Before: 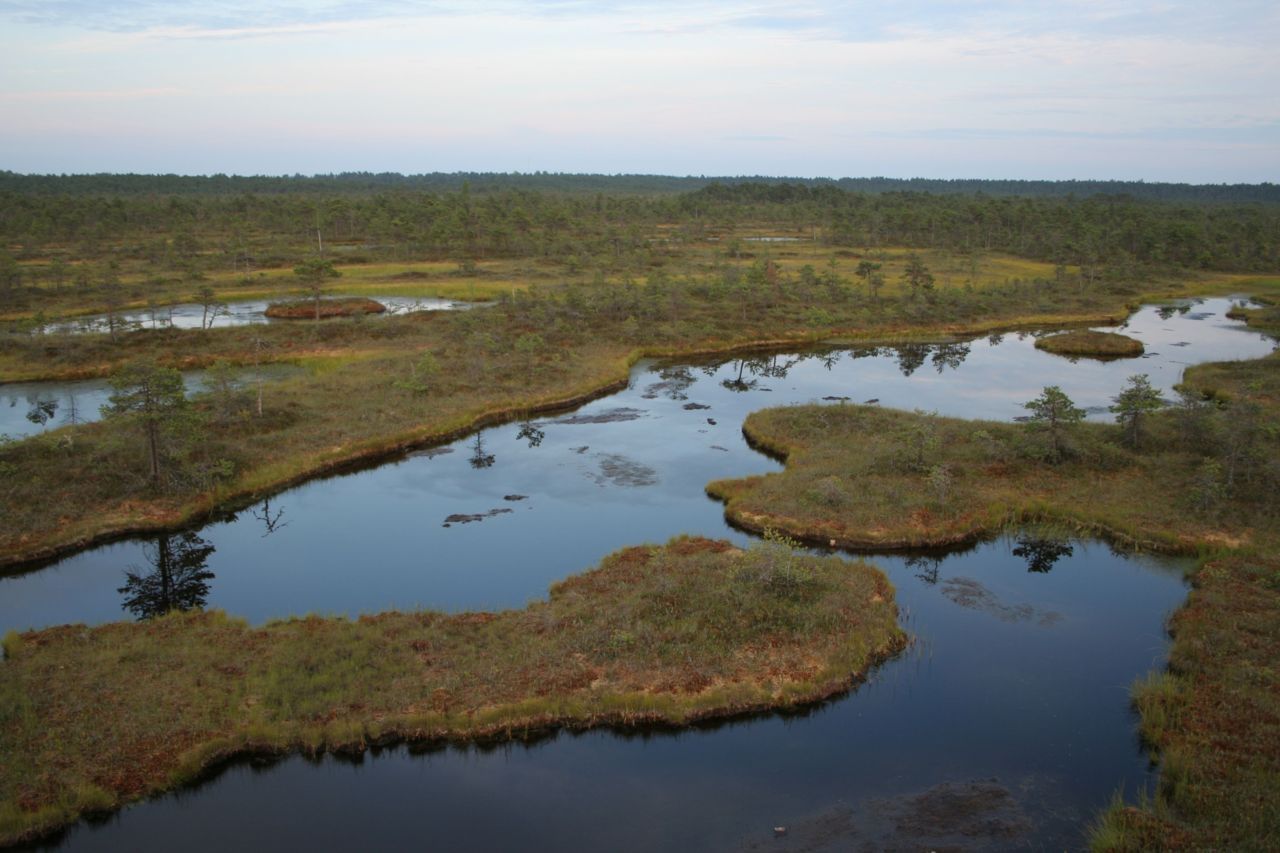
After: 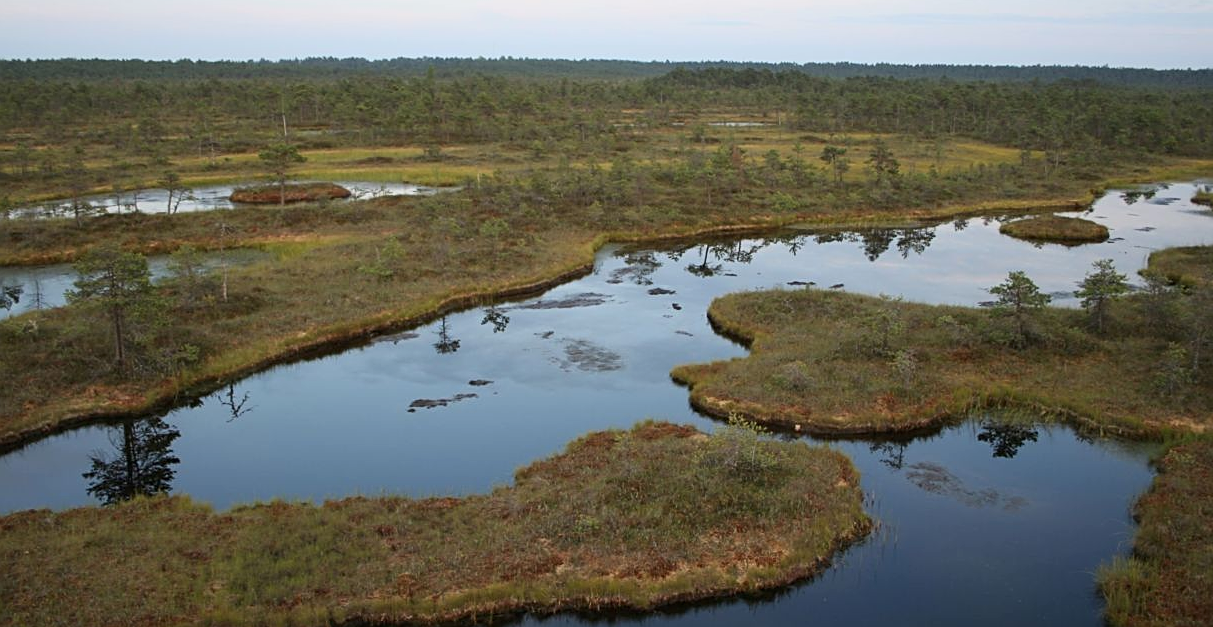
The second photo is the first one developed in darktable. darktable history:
contrast brightness saturation: contrast 0.147, brightness 0.051
crop and rotate: left 2.798%, top 13.564%, right 2.366%, bottom 12.843%
sharpen: on, module defaults
